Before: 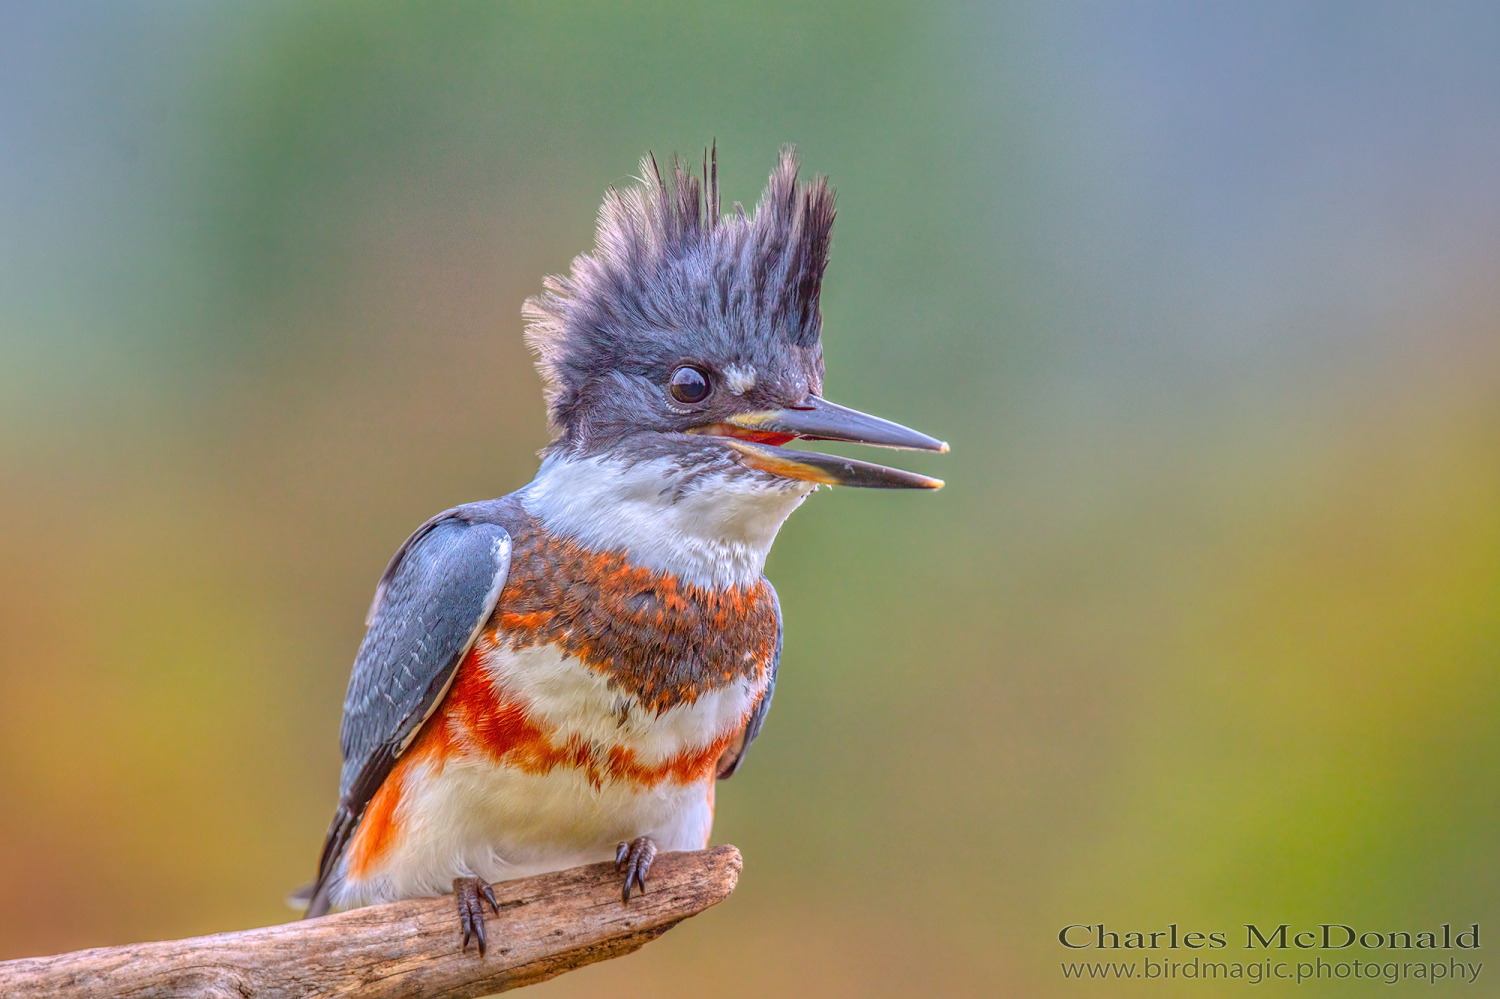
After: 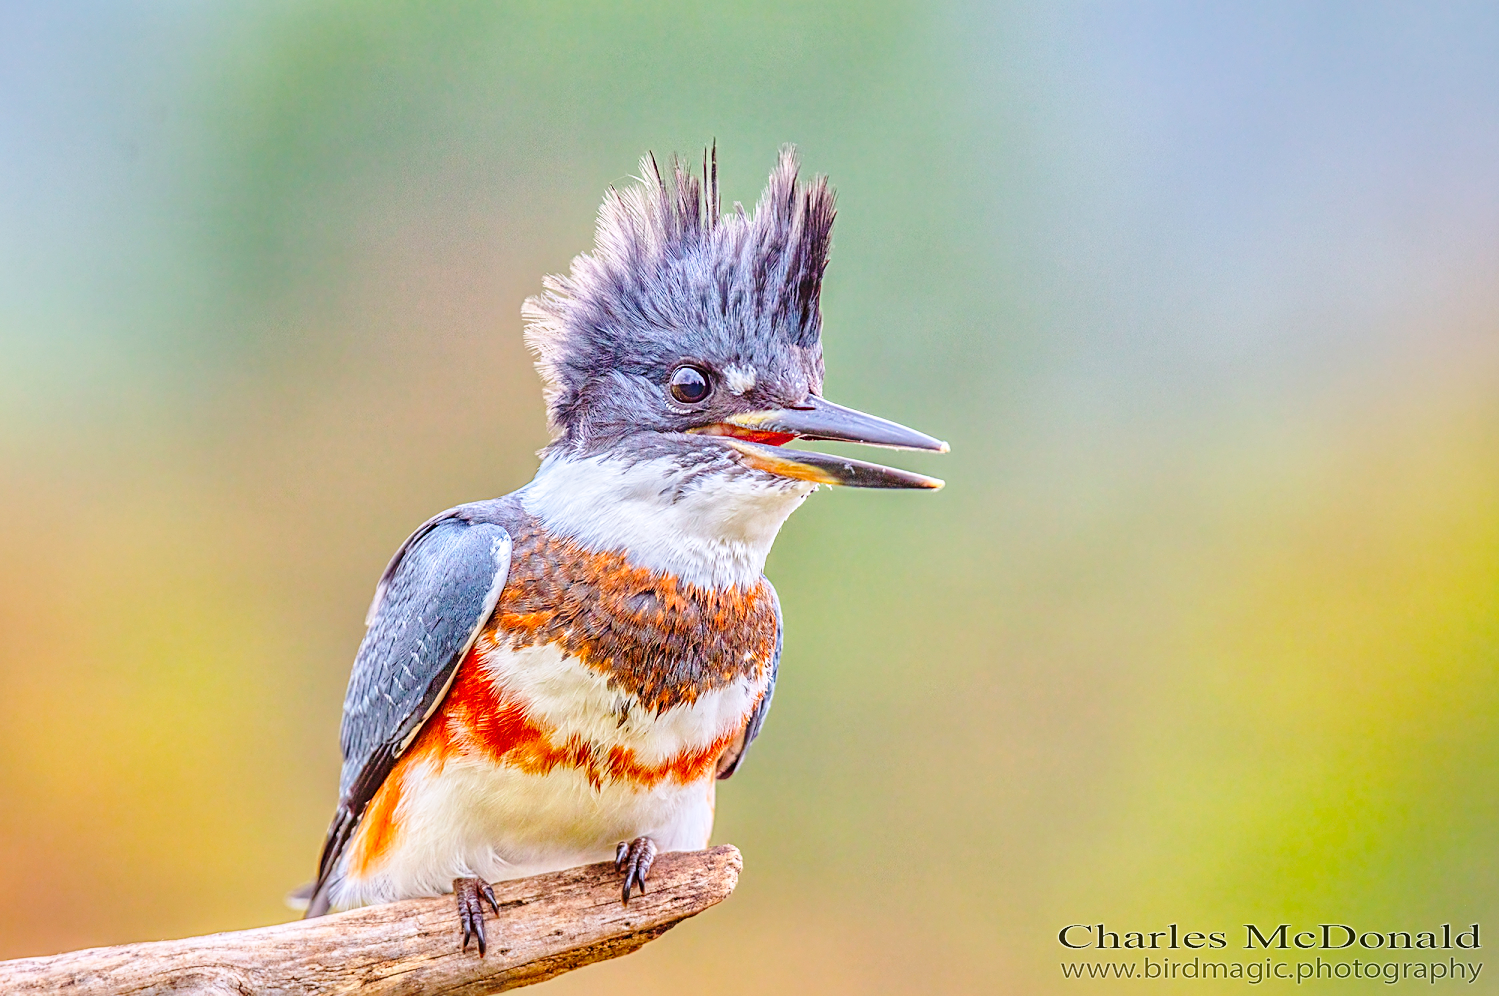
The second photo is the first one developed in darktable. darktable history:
base curve: curves: ch0 [(0, 0) (0.028, 0.03) (0.121, 0.232) (0.46, 0.748) (0.859, 0.968) (1, 1)], preserve colors none
crop: top 0.088%, bottom 0.202%
sharpen: radius 2.782
